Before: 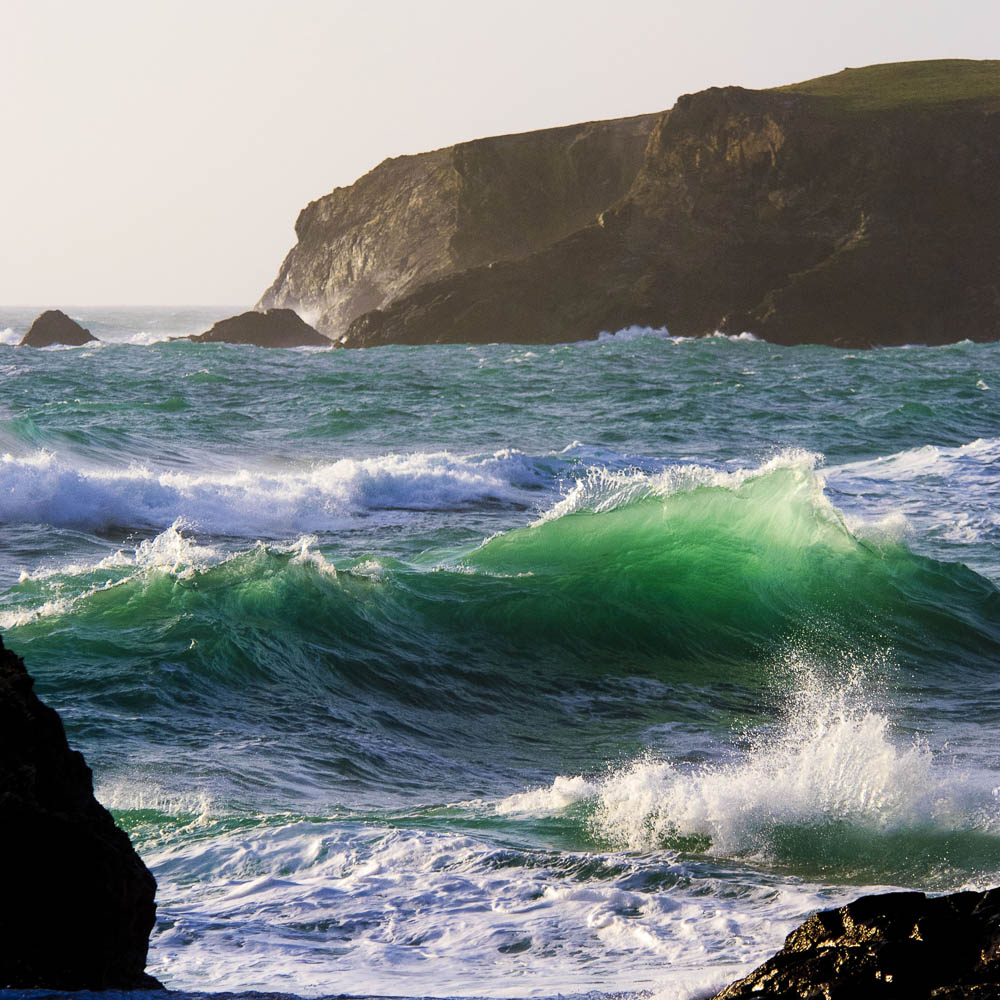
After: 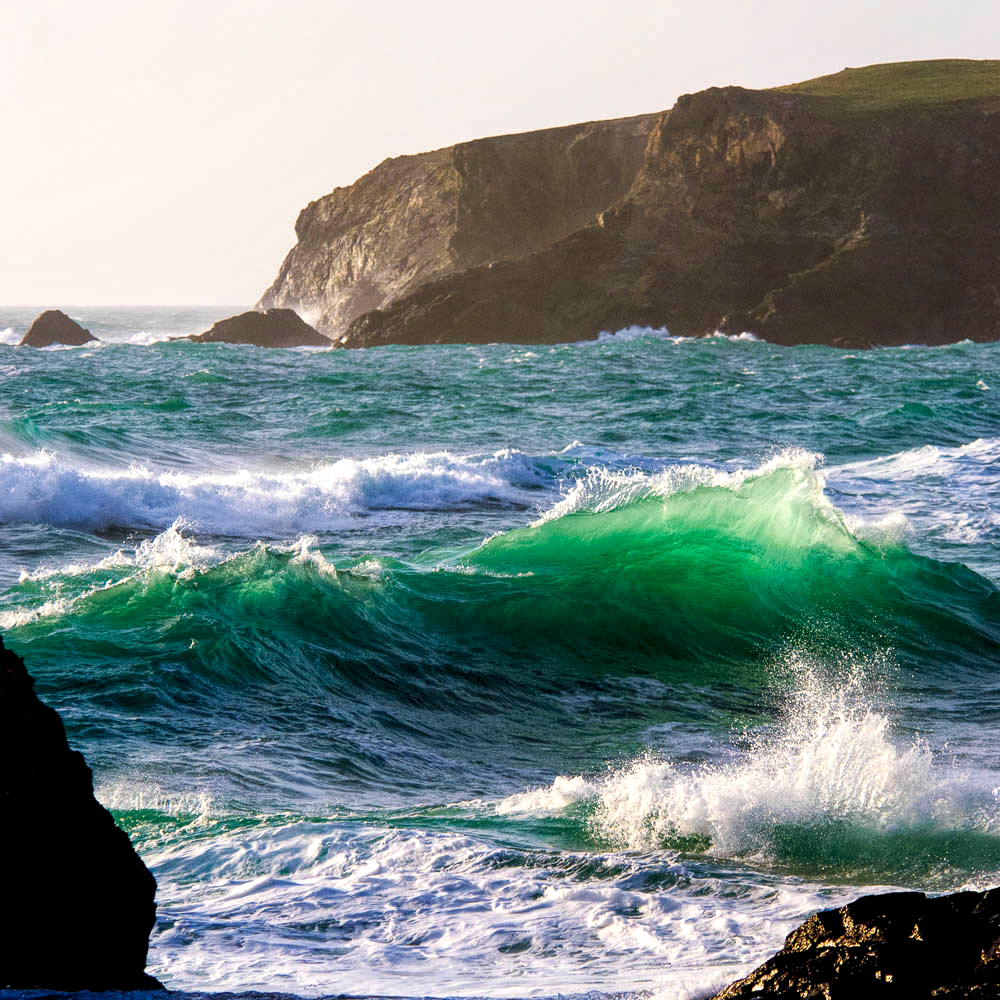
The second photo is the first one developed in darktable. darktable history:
exposure: black level correction 0.001, exposure 0.14 EV, compensate highlight preservation false
local contrast: highlights 99%, shadows 86%, detail 160%, midtone range 0.2
